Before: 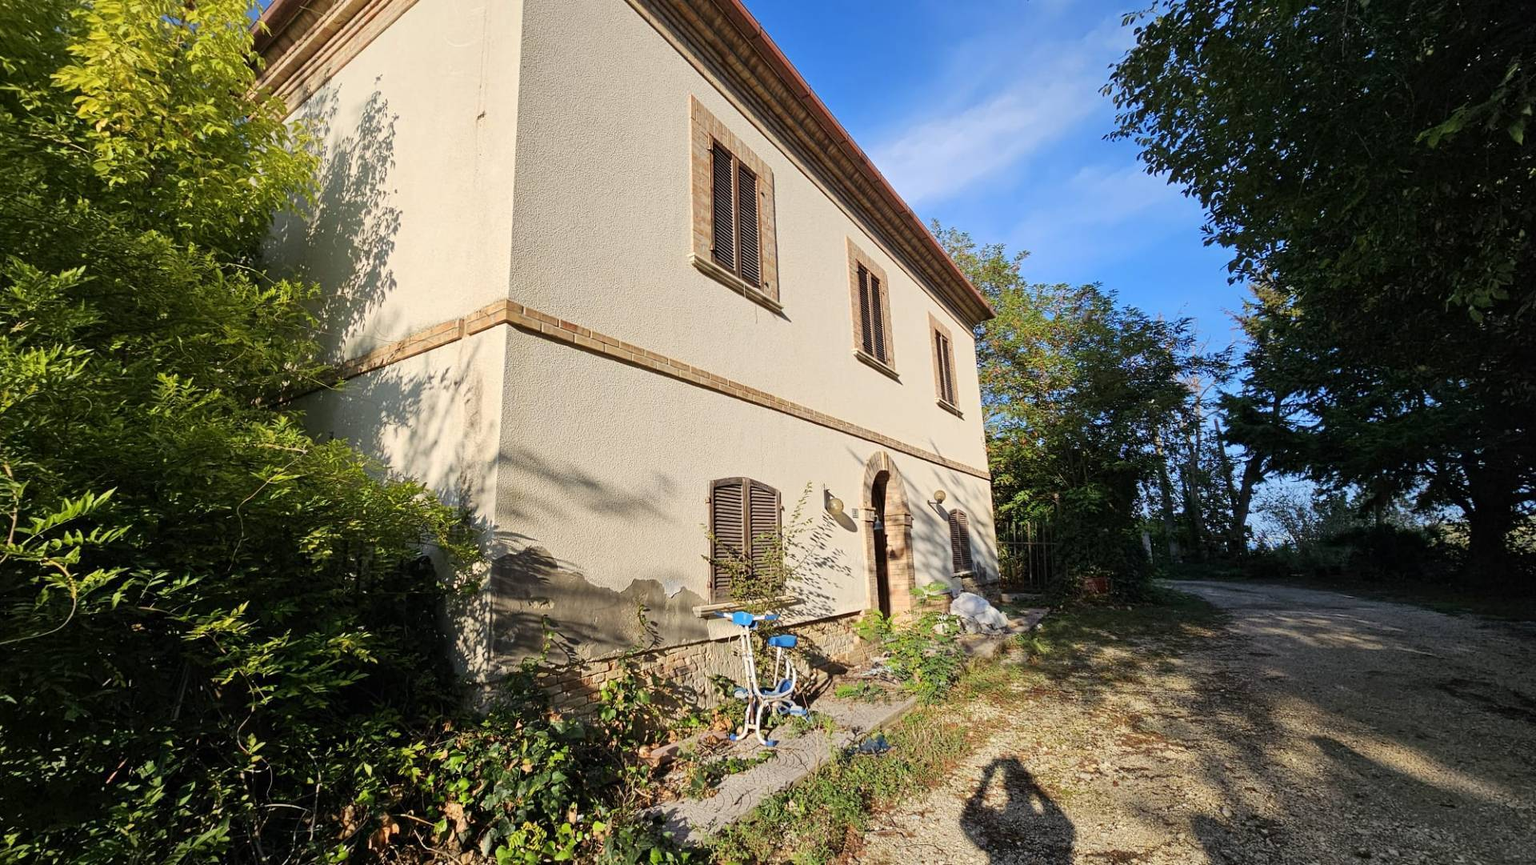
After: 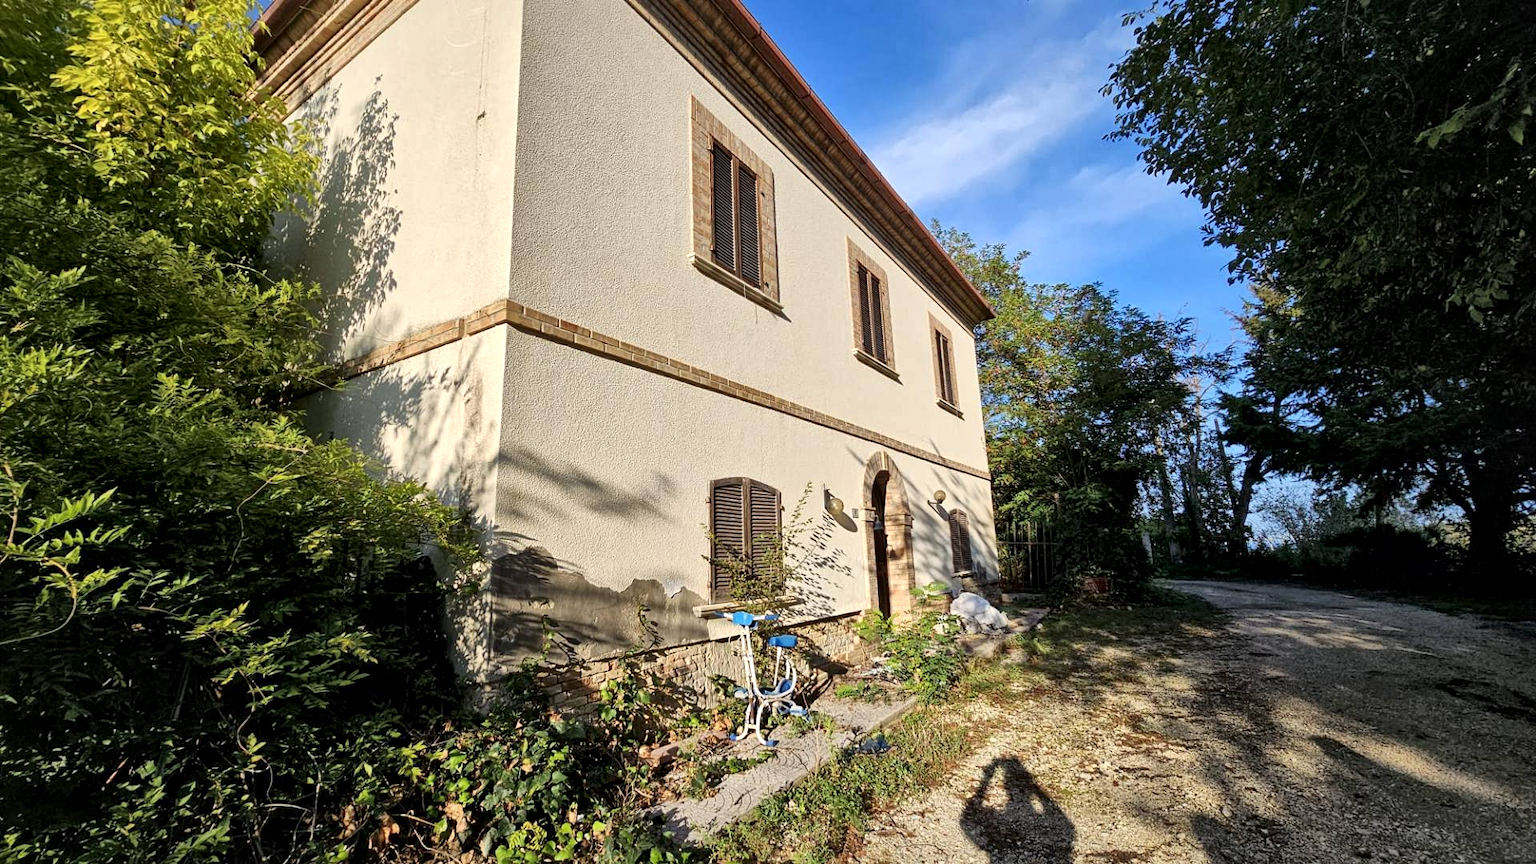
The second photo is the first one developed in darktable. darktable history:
local contrast: mode bilateral grid, contrast 20, coarseness 50, detail 178%, midtone range 0.2
